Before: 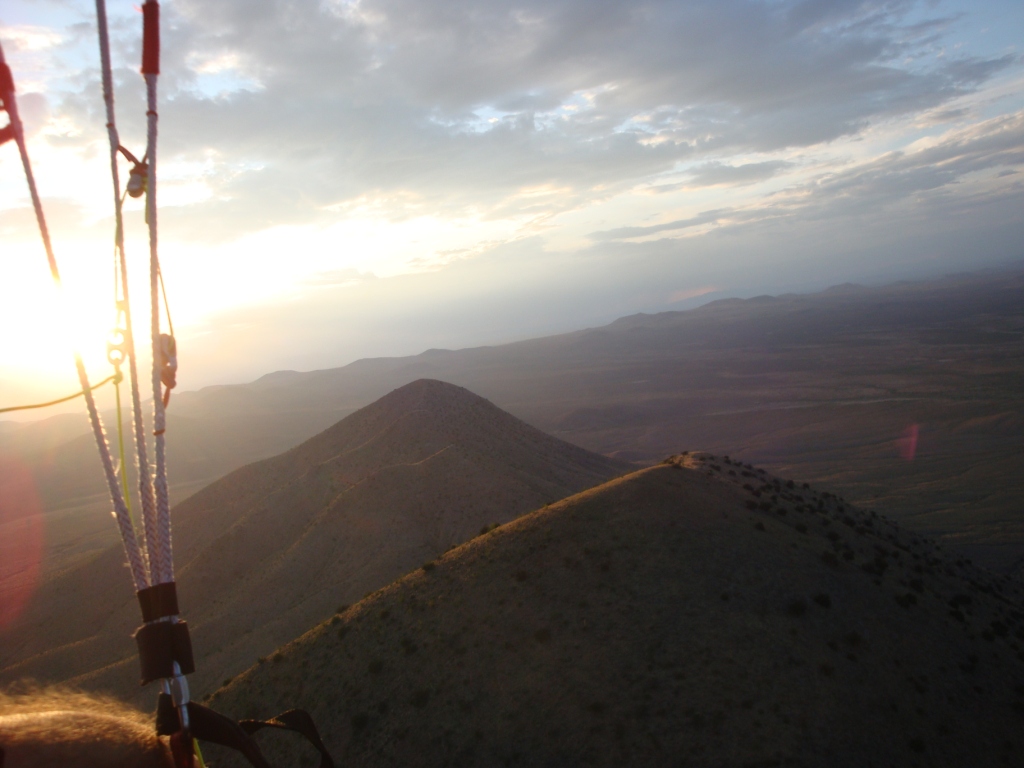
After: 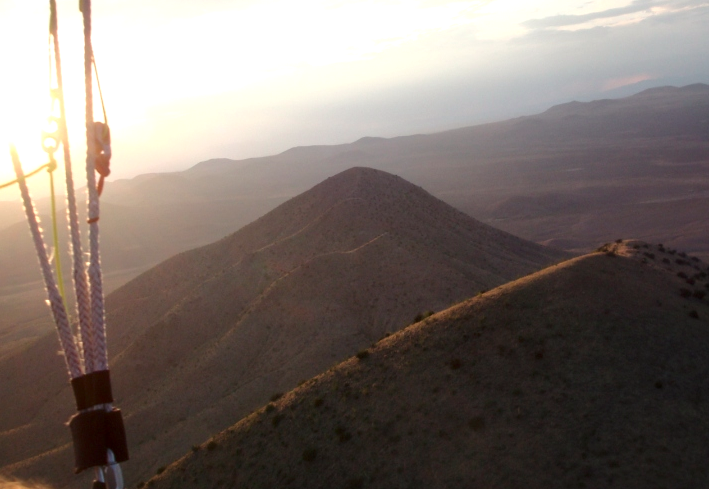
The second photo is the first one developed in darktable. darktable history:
local contrast: mode bilateral grid, contrast 100, coarseness 100, detail 165%, midtone range 0.2
tone curve: curves: ch0 [(0, 0) (0.253, 0.237) (1, 1)]; ch1 [(0, 0) (0.411, 0.385) (0.502, 0.506) (0.557, 0.565) (0.66, 0.683) (1, 1)]; ch2 [(0, 0) (0.394, 0.413) (0.5, 0.5) (1, 1)], color space Lab, independent channels, preserve colors none
sharpen: radius 5.325, amount 0.312, threshold 26.433
exposure: exposure 0.2 EV, compensate highlight preservation false
crop: left 6.488%, top 27.668%, right 24.183%, bottom 8.656%
